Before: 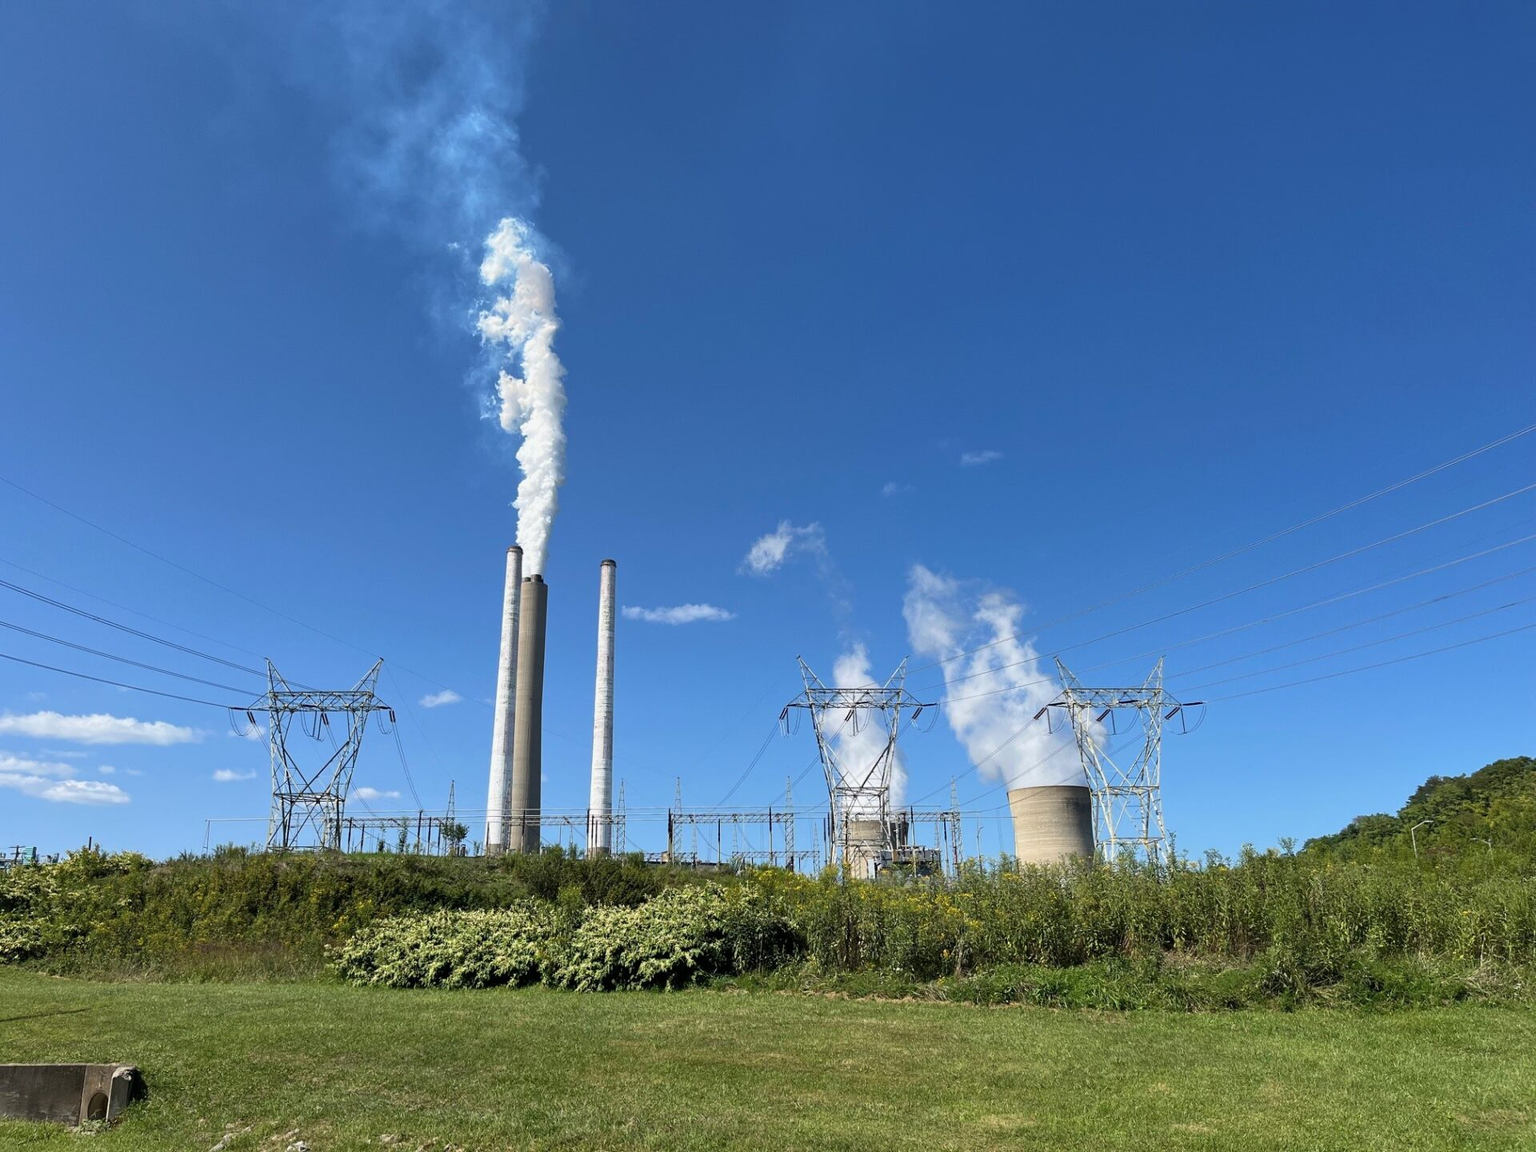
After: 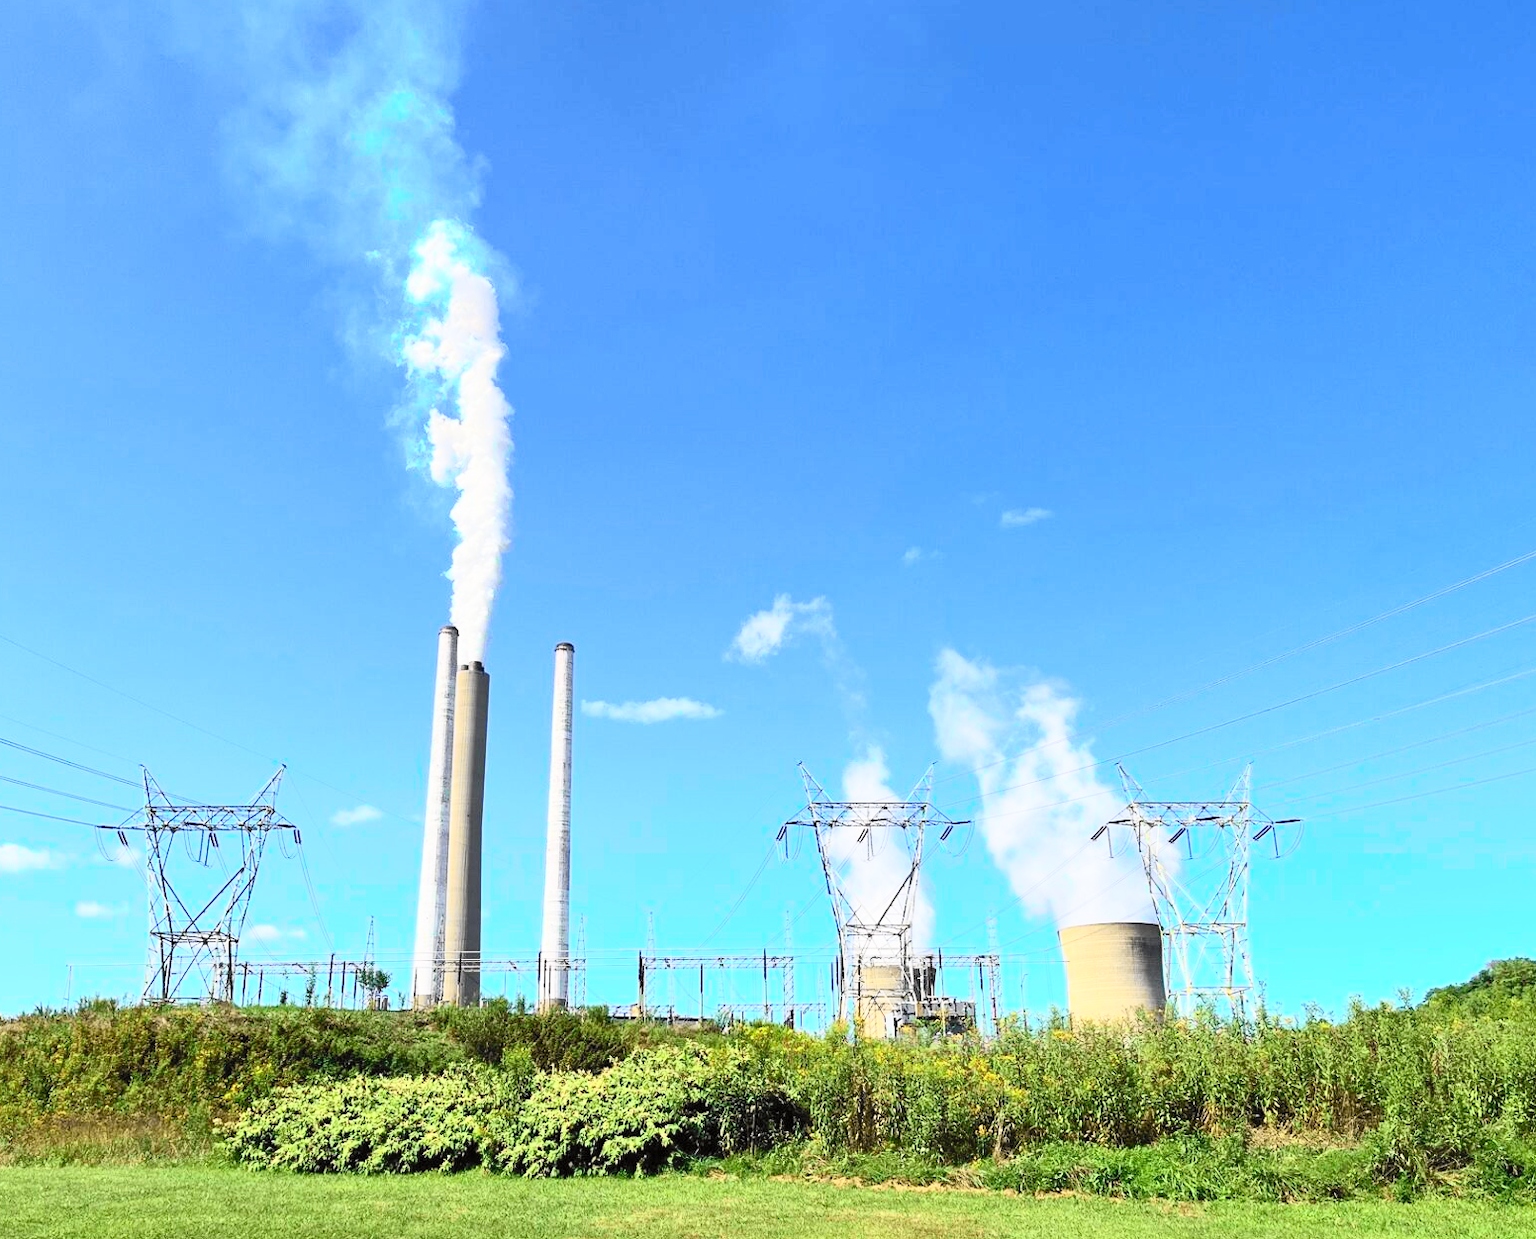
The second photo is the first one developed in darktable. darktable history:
tone curve: curves: ch0 [(0, 0) (0.055, 0.057) (0.258, 0.307) (0.434, 0.543) (0.517, 0.657) (0.745, 0.874) (1, 1)]; ch1 [(0, 0) (0.346, 0.307) (0.418, 0.383) (0.46, 0.439) (0.482, 0.493) (0.502, 0.503) (0.517, 0.514) (0.55, 0.561) (0.588, 0.603) (0.646, 0.688) (1, 1)]; ch2 [(0, 0) (0.346, 0.34) (0.431, 0.45) (0.485, 0.499) (0.5, 0.503) (0.527, 0.525) (0.545, 0.562) (0.679, 0.706) (1, 1)], color space Lab, independent channels, preserve colors none
crop: left 9.929%, top 3.475%, right 9.188%, bottom 9.529%
contrast brightness saturation: contrast 0.24, brightness 0.26, saturation 0.39
